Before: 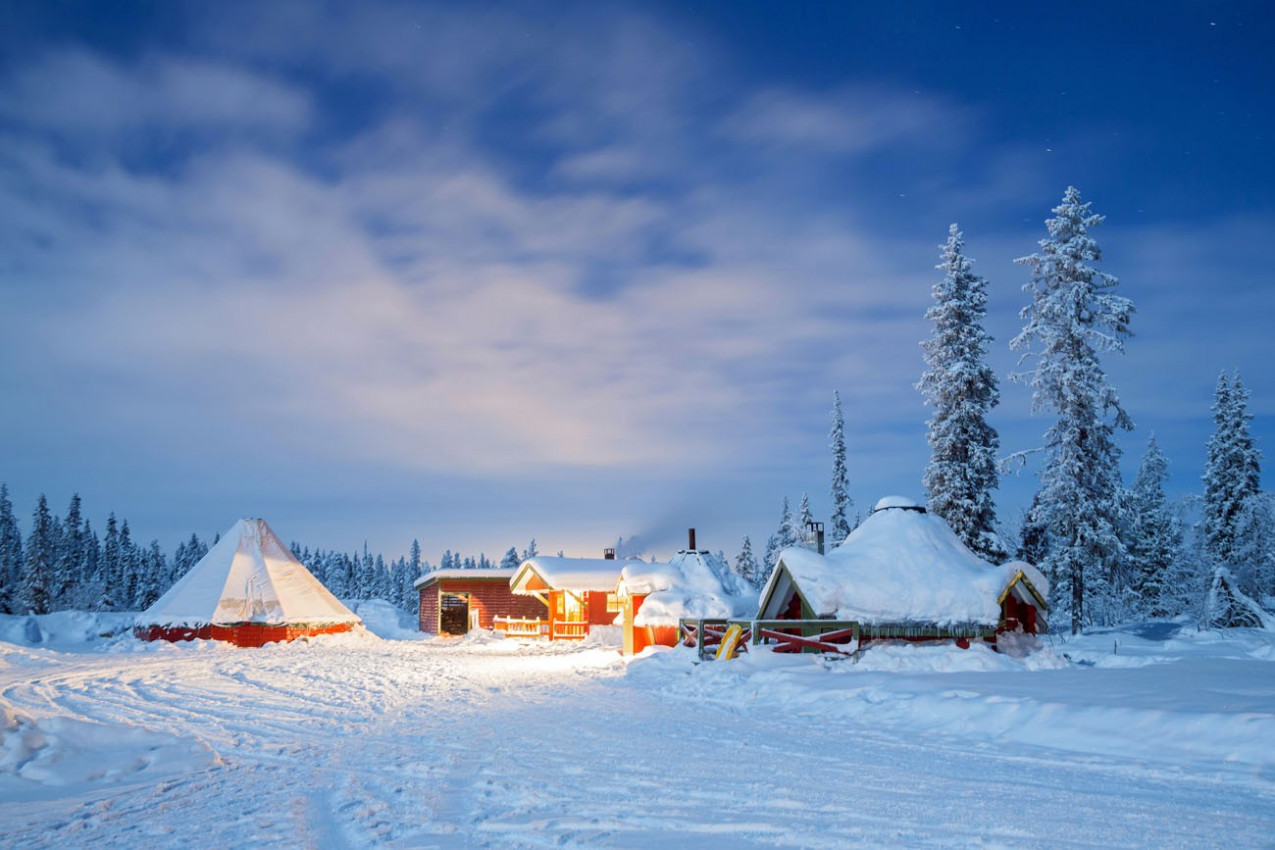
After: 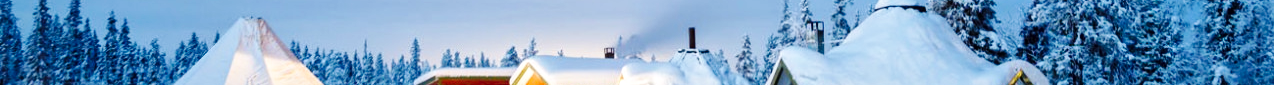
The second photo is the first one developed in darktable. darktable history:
crop and rotate: top 59.084%, bottom 30.916%
local contrast: mode bilateral grid, contrast 20, coarseness 50, detail 140%, midtone range 0.2
base curve: curves: ch0 [(0, 0) (0.036, 0.025) (0.121, 0.166) (0.206, 0.329) (0.605, 0.79) (1, 1)], preserve colors none
